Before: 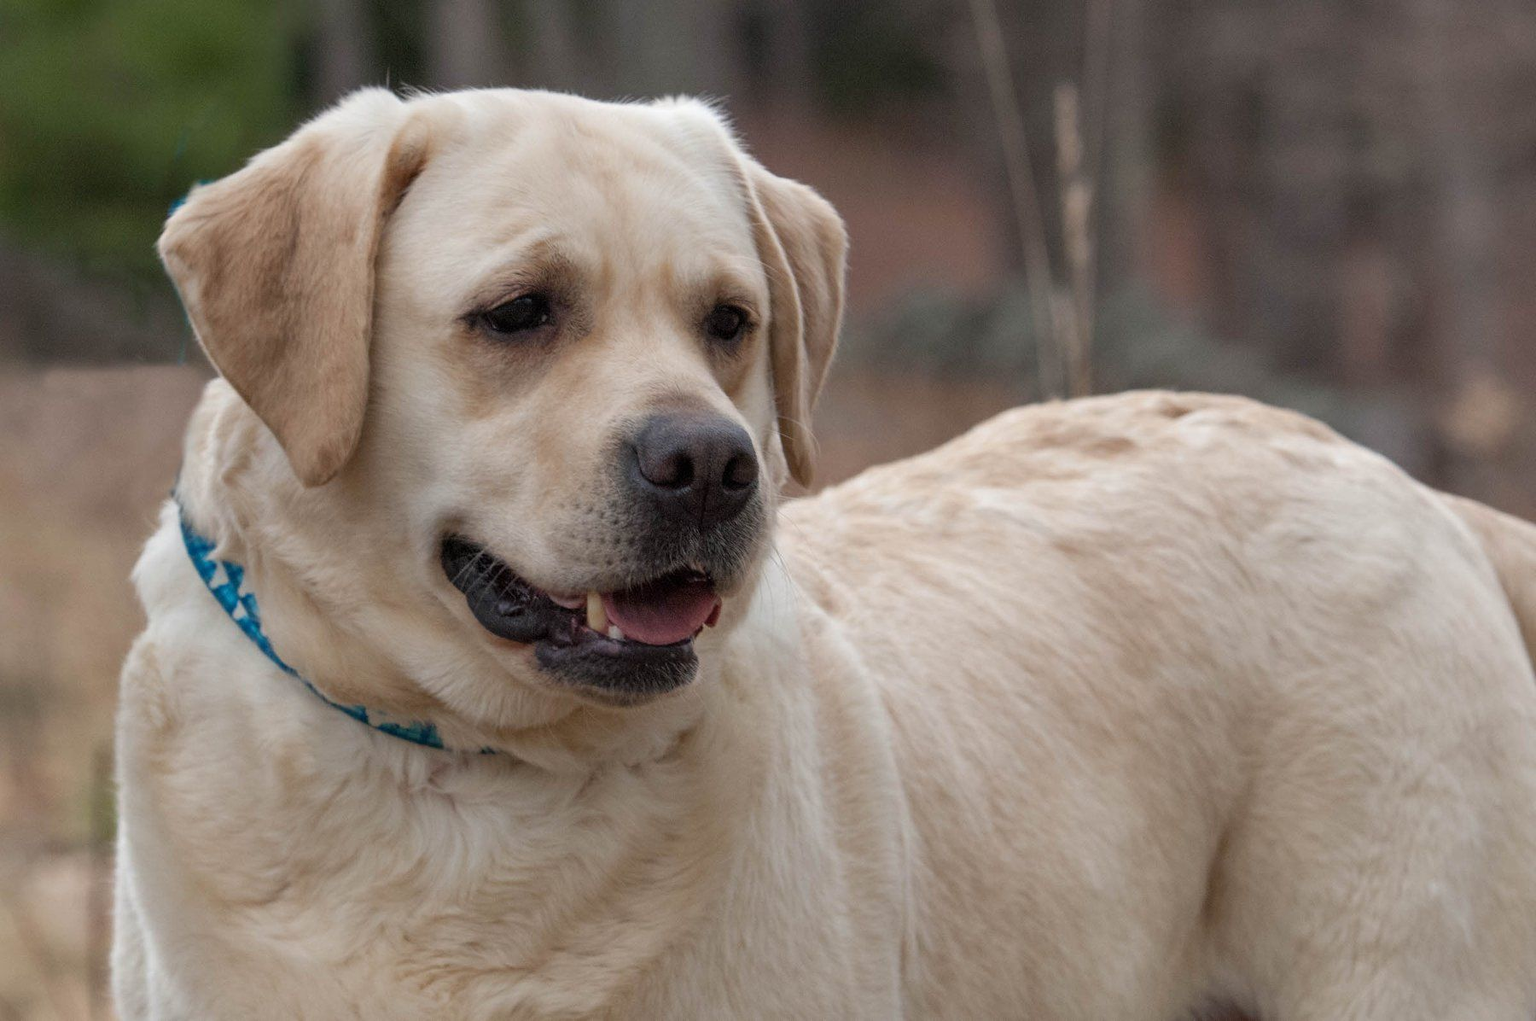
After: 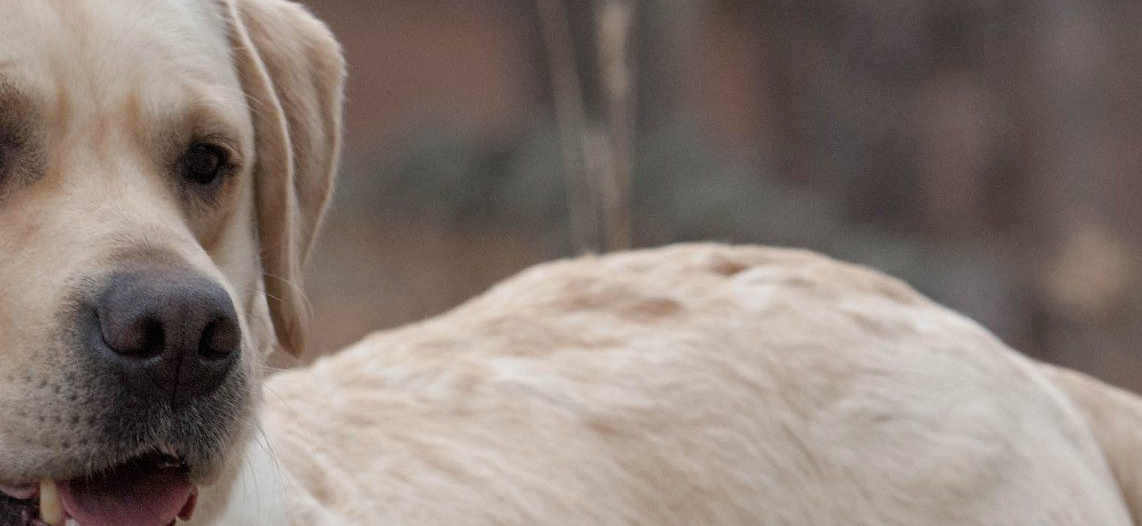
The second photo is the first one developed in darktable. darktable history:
crop: left 36.01%, top 17.948%, right 0.505%, bottom 38.062%
exposure: exposure -0.066 EV, compensate exposure bias true, compensate highlight preservation false
